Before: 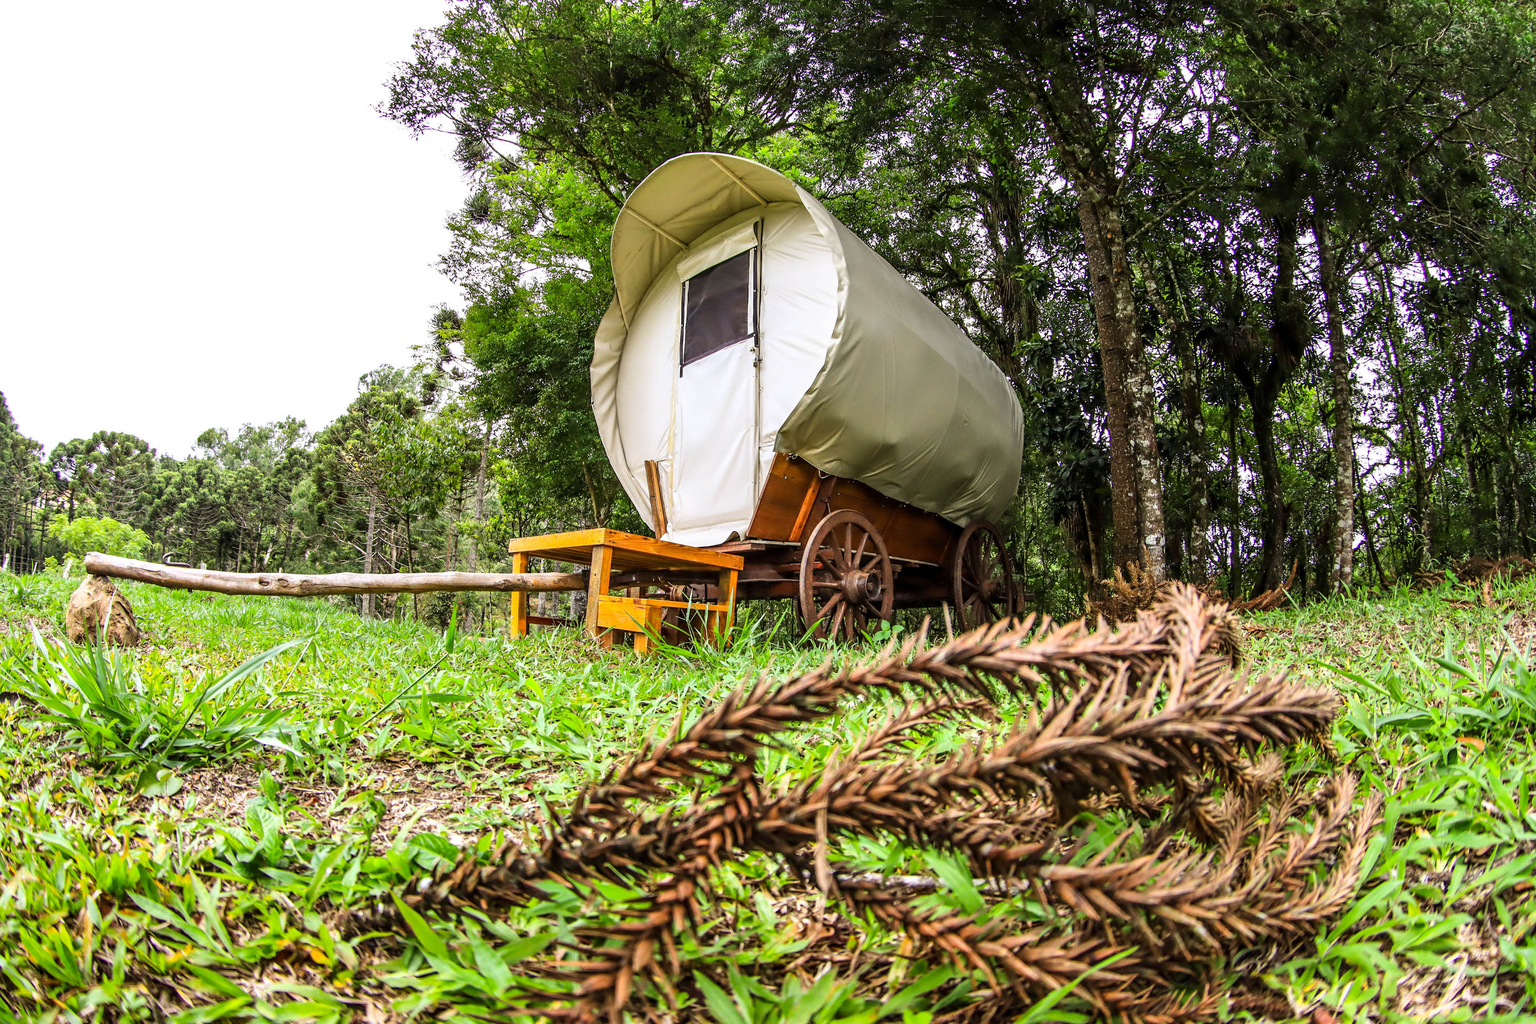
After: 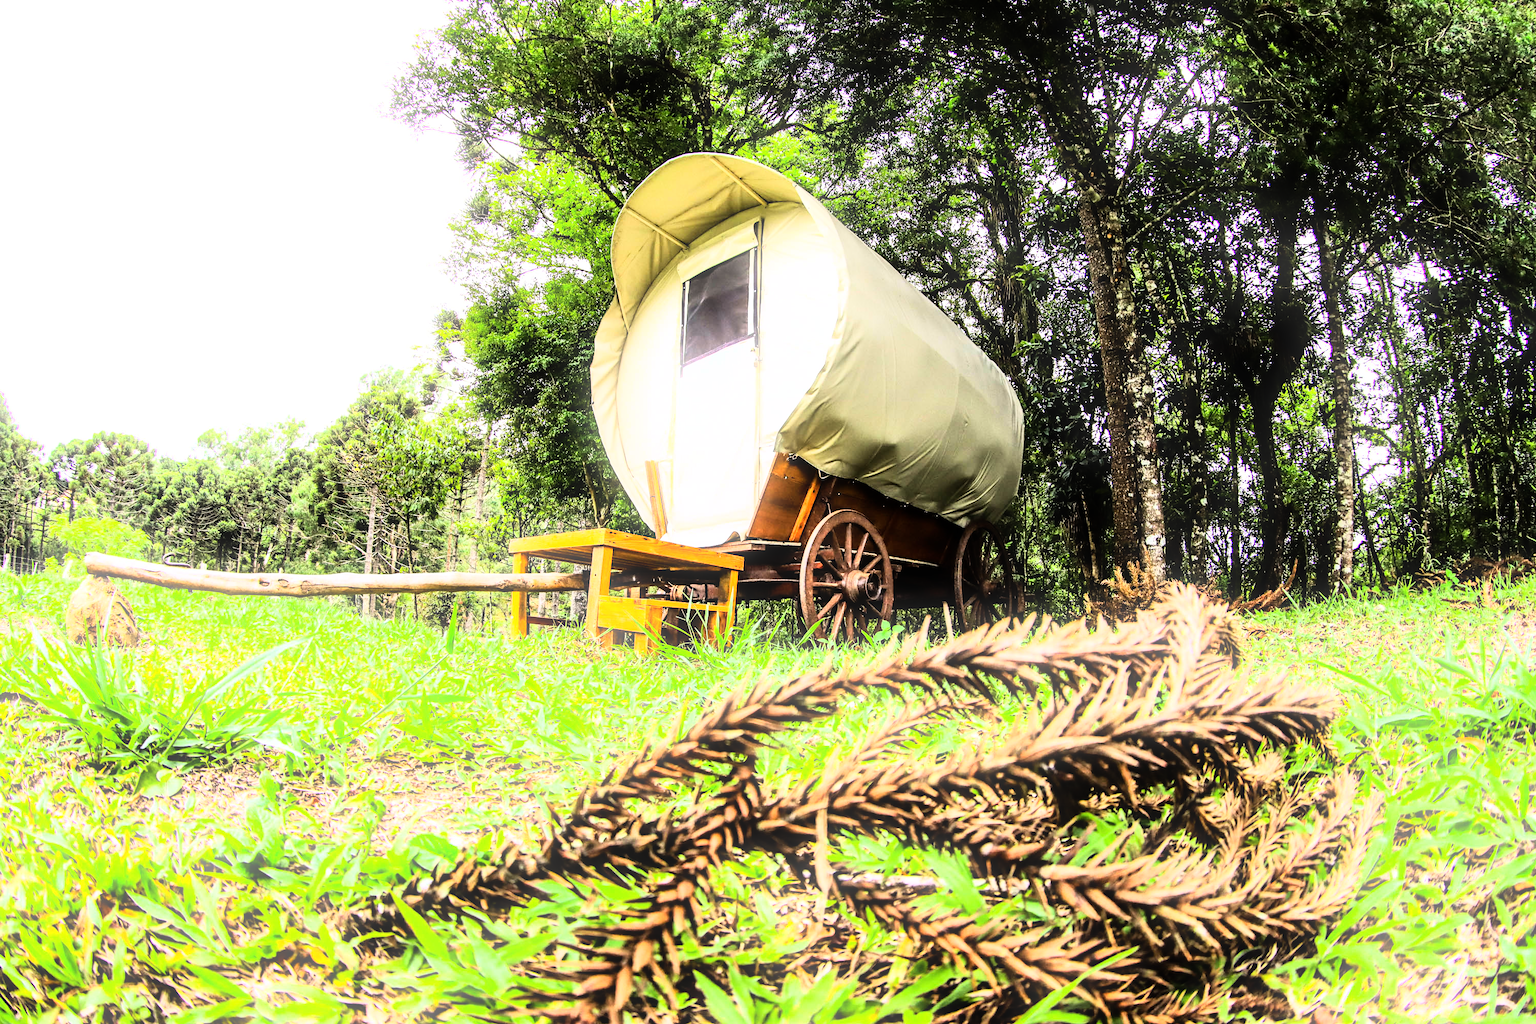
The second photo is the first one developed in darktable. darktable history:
bloom: size 9%, threshold 100%, strength 7%
rgb curve: curves: ch0 [(0, 0) (0.21, 0.15) (0.24, 0.21) (0.5, 0.75) (0.75, 0.96) (0.89, 0.99) (1, 1)]; ch1 [(0, 0.02) (0.21, 0.13) (0.25, 0.2) (0.5, 0.67) (0.75, 0.9) (0.89, 0.97) (1, 1)]; ch2 [(0, 0.02) (0.21, 0.13) (0.25, 0.2) (0.5, 0.67) (0.75, 0.9) (0.89, 0.97) (1, 1)], compensate middle gray true
